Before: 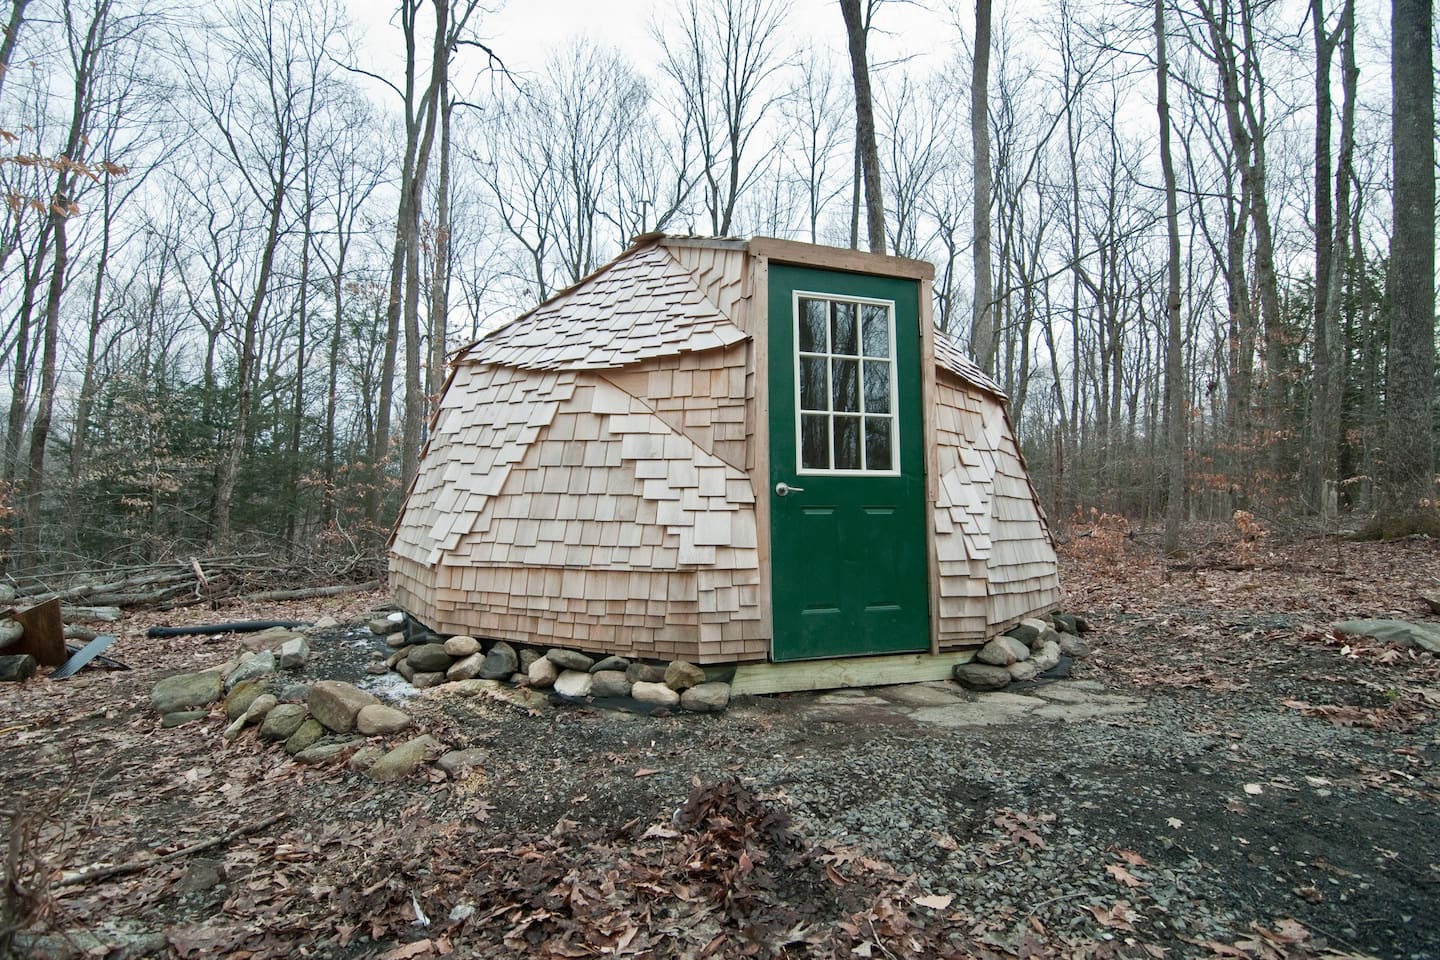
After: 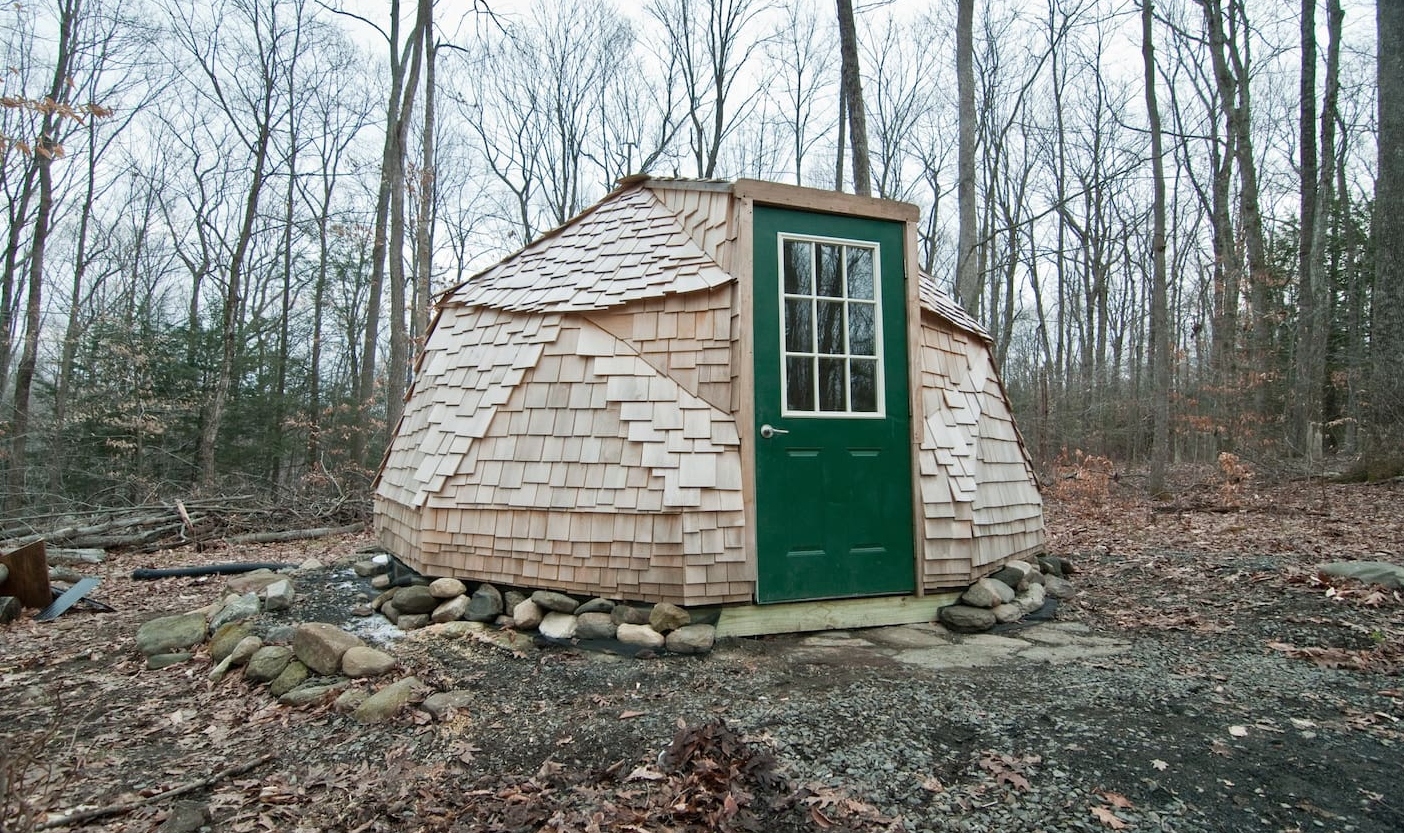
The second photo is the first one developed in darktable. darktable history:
crop: left 1.11%, top 6.13%, right 1.385%, bottom 7.017%
